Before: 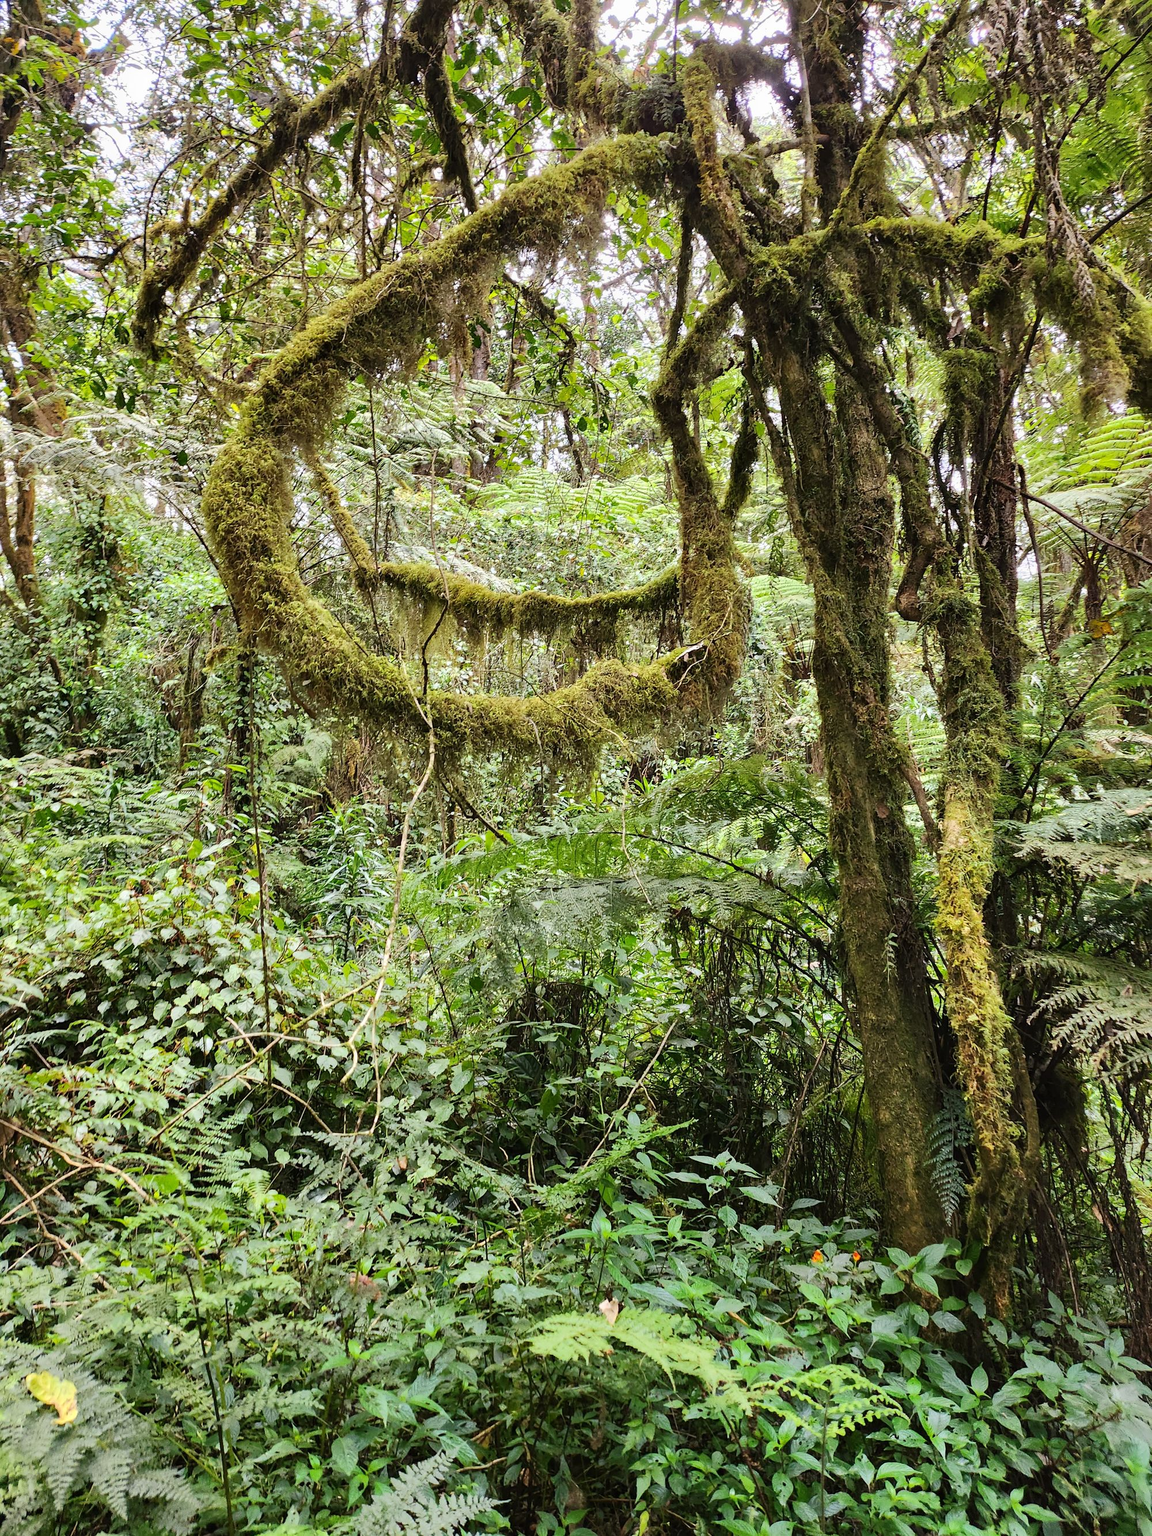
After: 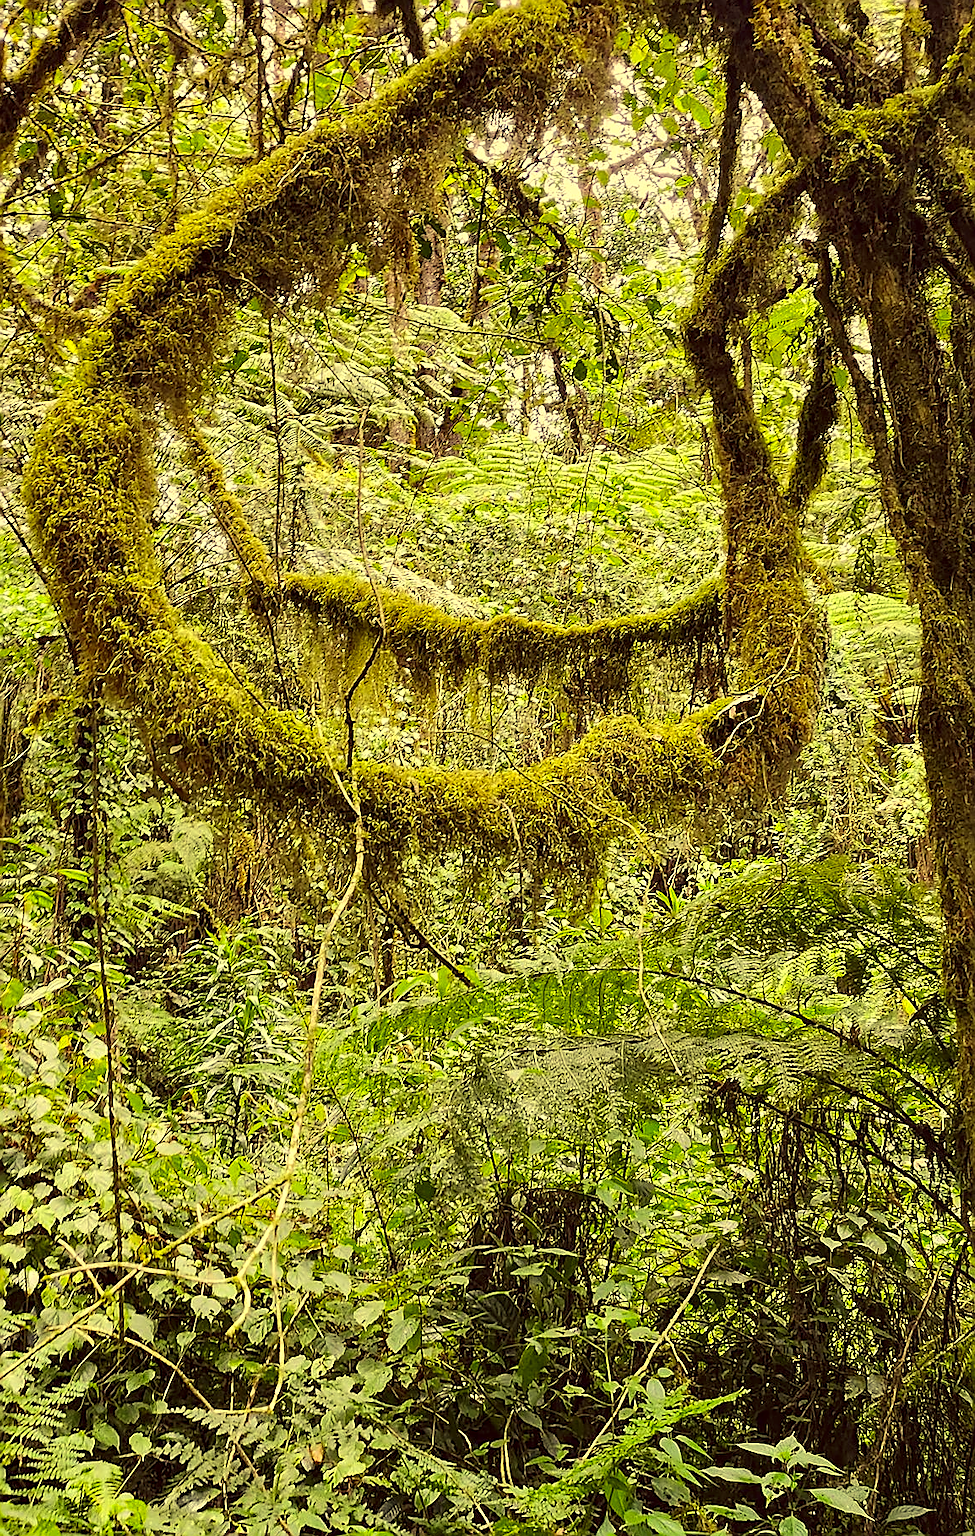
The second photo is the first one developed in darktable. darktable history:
color correction: highlights a* -0.482, highlights b* 40, shadows a* 9.8, shadows b* -0.161
local contrast: highlights 100%, shadows 100%, detail 120%, midtone range 0.2
crop: left 16.202%, top 11.208%, right 26.045%, bottom 20.557%
sharpen: radius 1.4, amount 1.25, threshold 0.7
